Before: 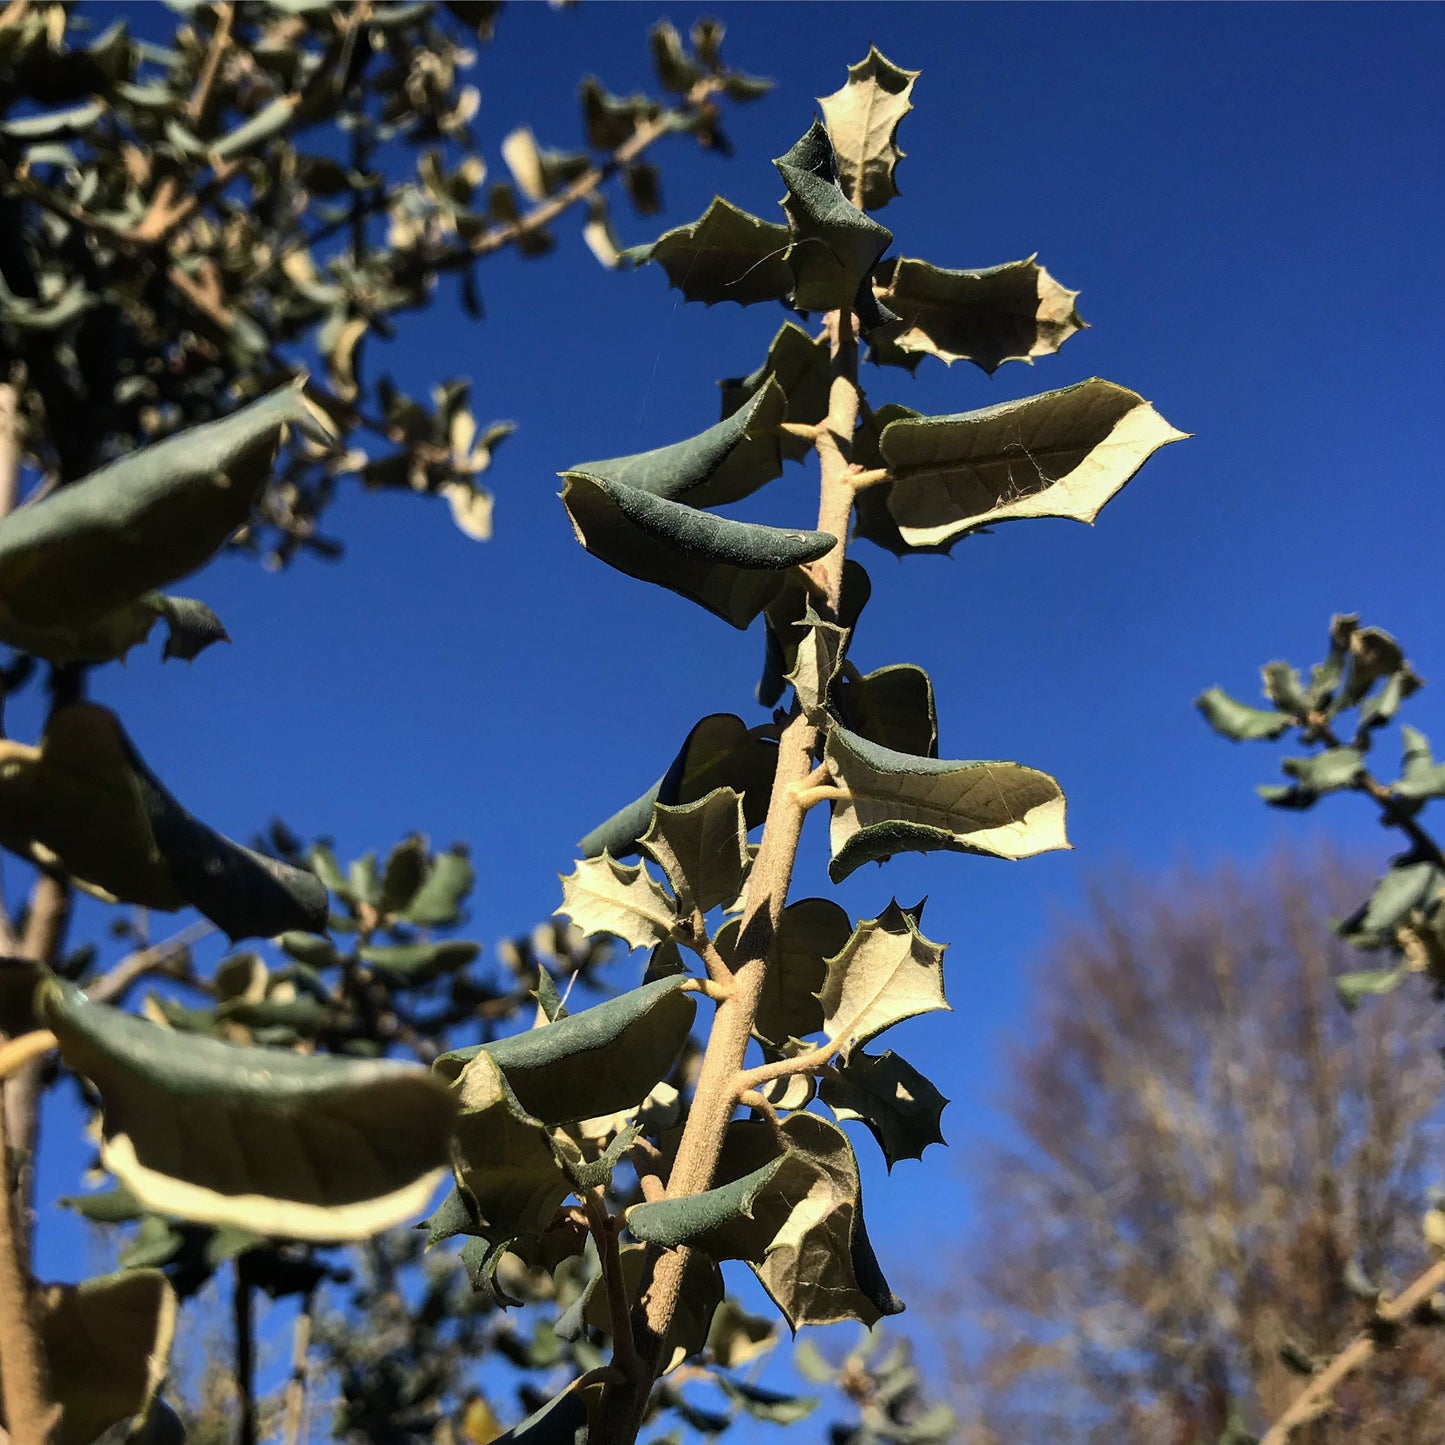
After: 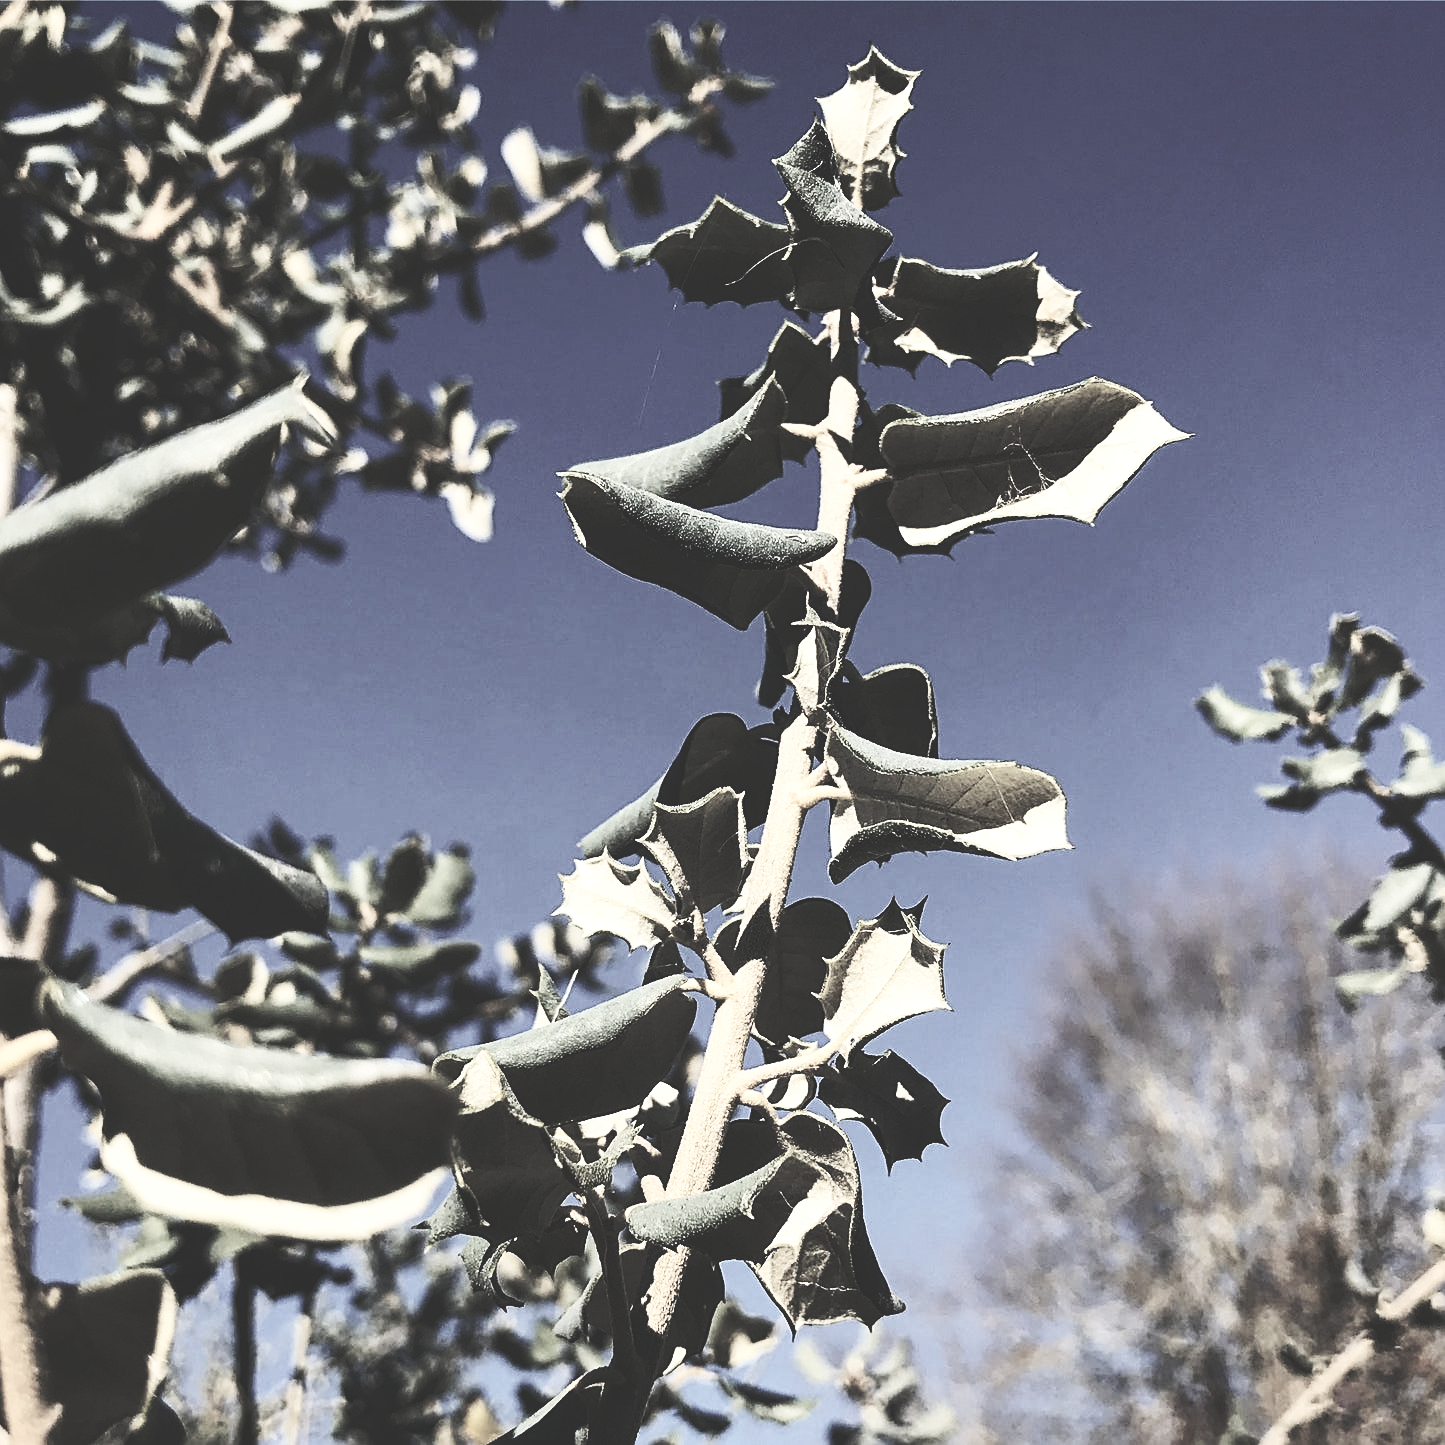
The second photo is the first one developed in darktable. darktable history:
contrast brightness saturation: contrast 0.24, brightness 0.09
rgb curve: curves: ch0 [(0, 0.186) (0.314, 0.284) (0.775, 0.708) (1, 1)], compensate middle gray true, preserve colors none
color zones: curves: ch1 [(0, 0.153) (0.143, 0.15) (0.286, 0.151) (0.429, 0.152) (0.571, 0.152) (0.714, 0.151) (0.857, 0.151) (1, 0.153)]
sharpen: on, module defaults
base curve: curves: ch0 [(0, 0.003) (0.001, 0.002) (0.006, 0.004) (0.02, 0.022) (0.048, 0.086) (0.094, 0.234) (0.162, 0.431) (0.258, 0.629) (0.385, 0.8) (0.548, 0.918) (0.751, 0.988) (1, 1)], preserve colors none
